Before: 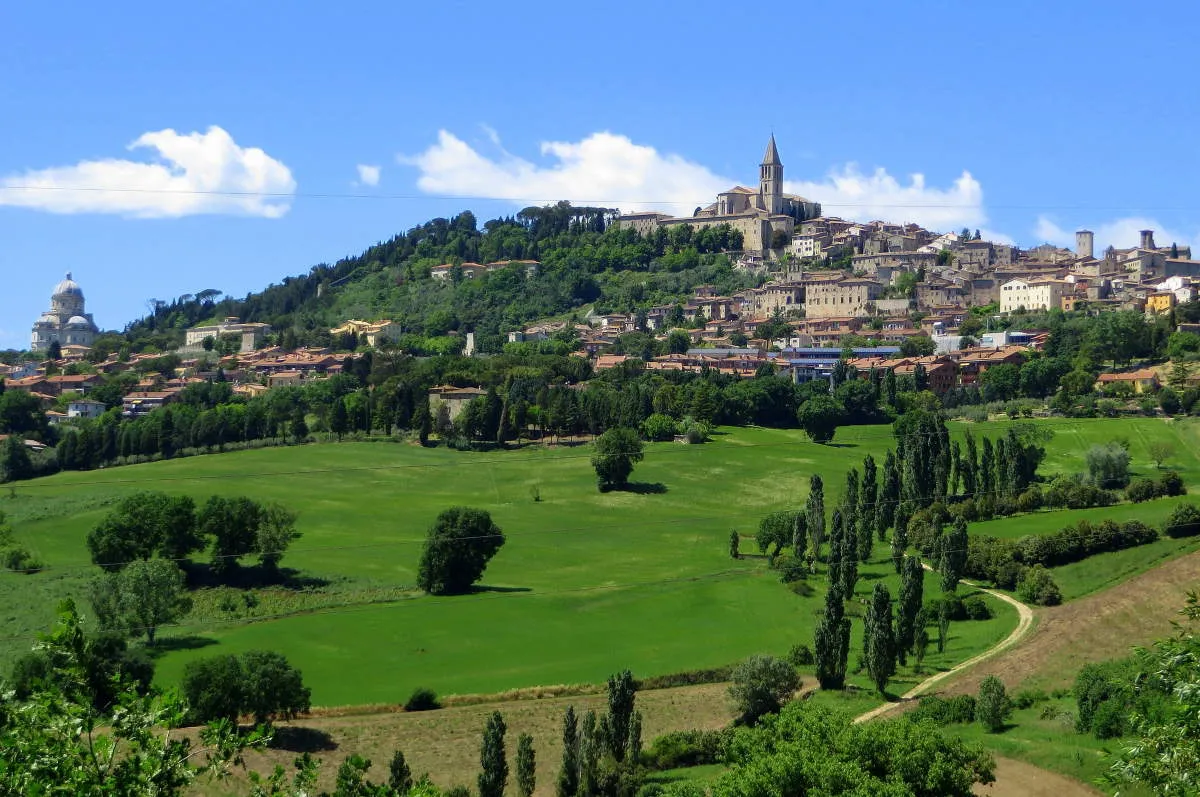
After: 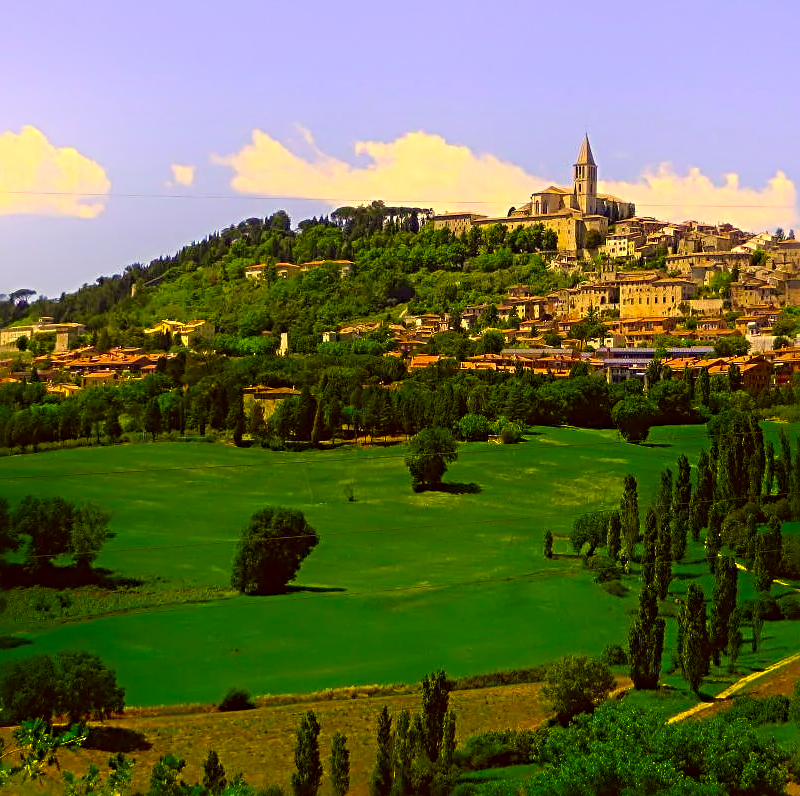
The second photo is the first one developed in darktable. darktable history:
sharpen: radius 4
color correction: highlights a* 10.44, highlights b* 30.04, shadows a* 2.73, shadows b* 17.51, saturation 1.72
crop and rotate: left 15.546%, right 17.787%
color zones: mix -62.47%
shadows and highlights: shadows -90, highlights 90, soften with gaussian
